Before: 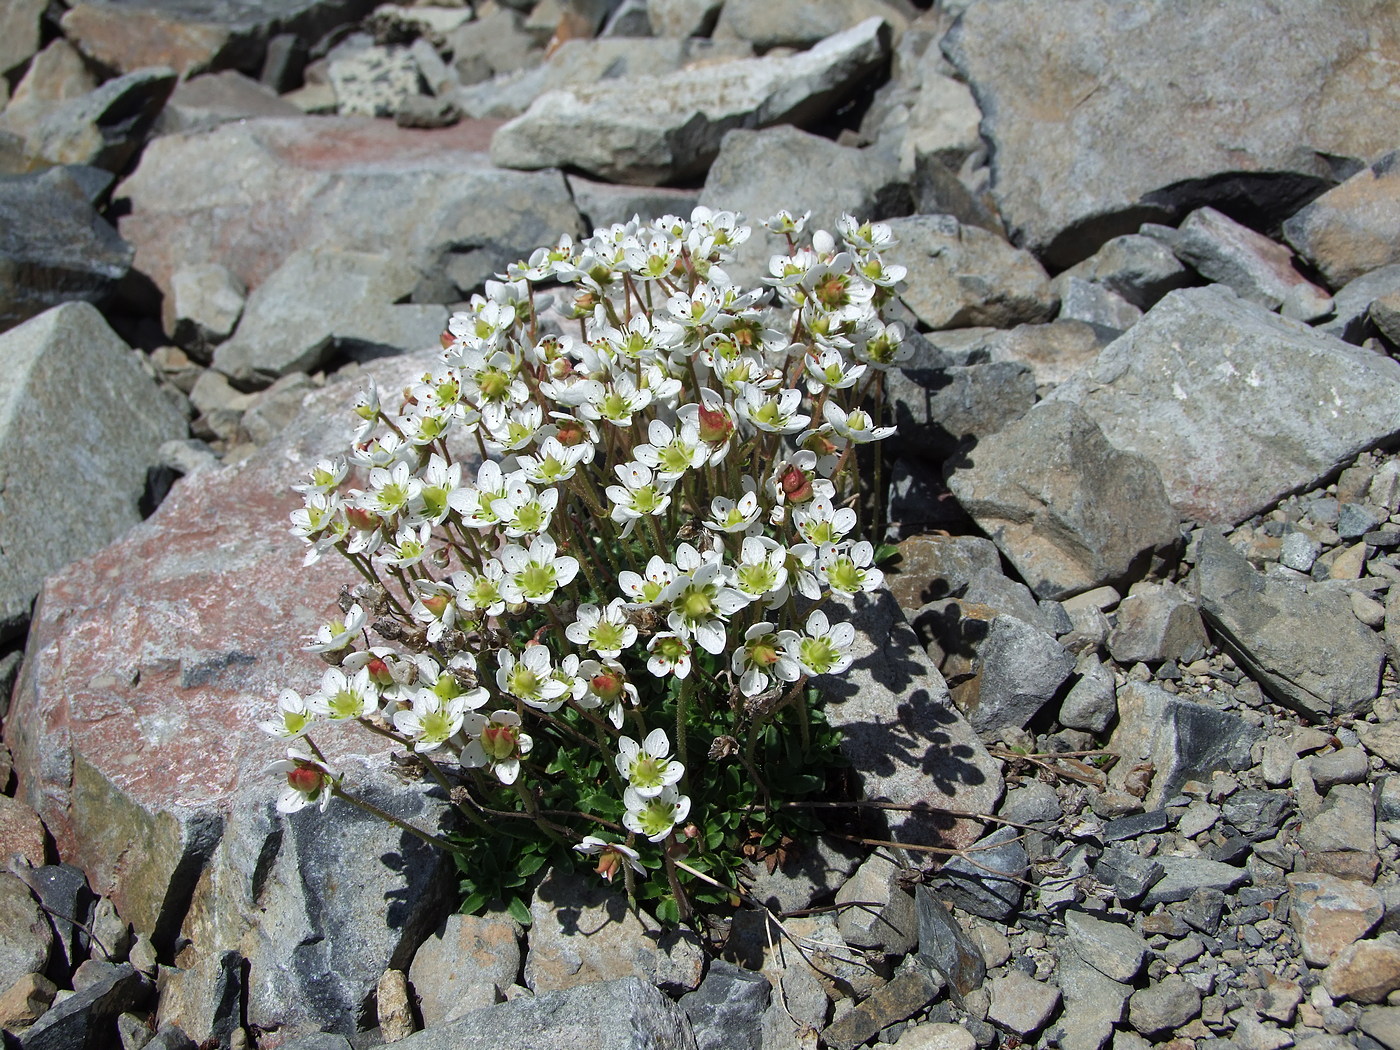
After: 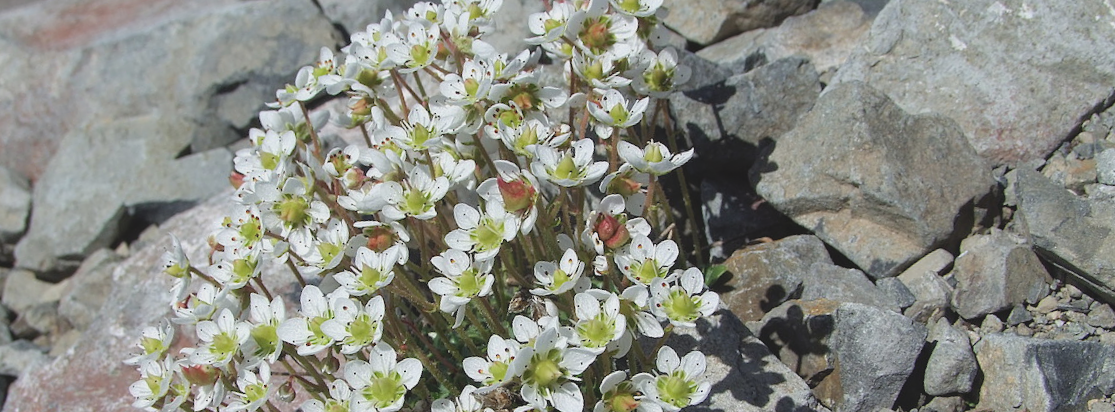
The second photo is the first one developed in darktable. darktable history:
crop and rotate: left 9.345%, top 7.22%, right 4.982%, bottom 32.331%
contrast brightness saturation: contrast -0.15, brightness 0.05, saturation -0.12
rotate and perspective: rotation -14.8°, crop left 0.1, crop right 0.903, crop top 0.25, crop bottom 0.748
